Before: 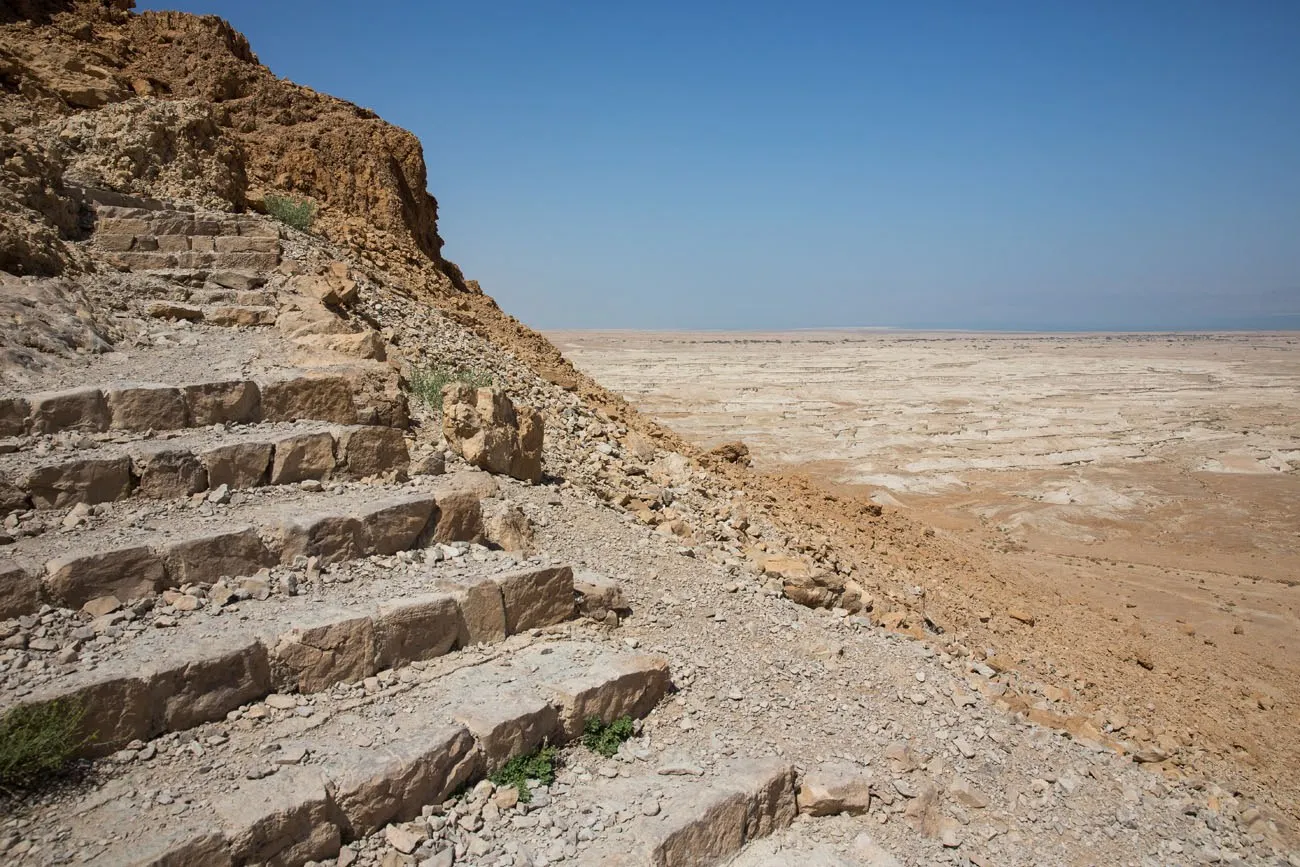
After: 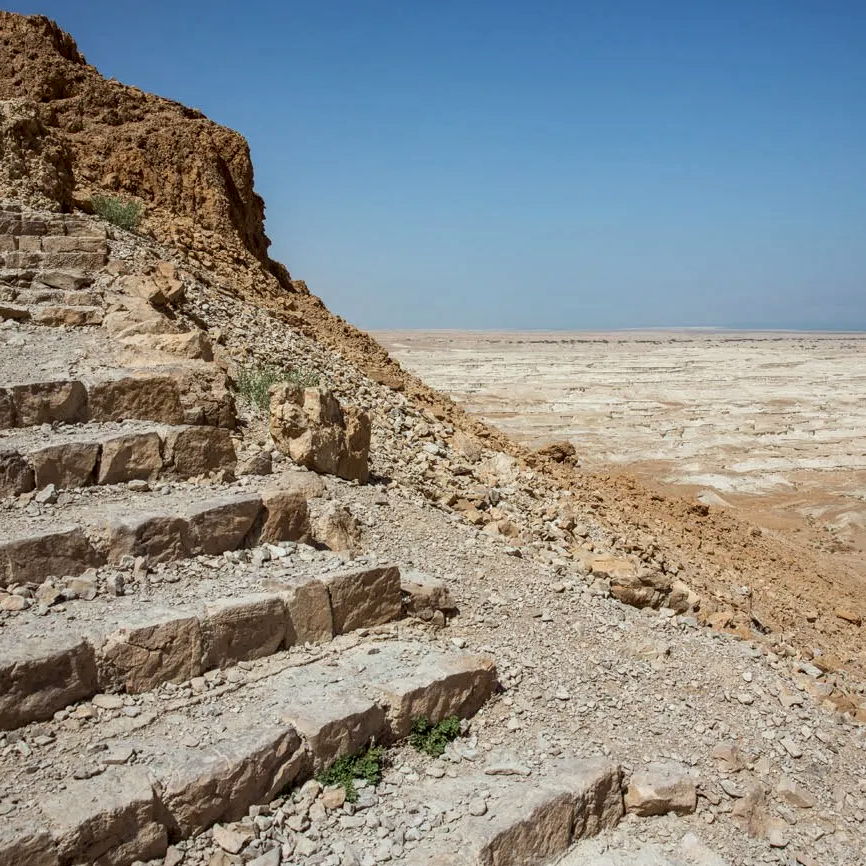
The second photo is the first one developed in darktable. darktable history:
color correction: highlights a* -2.94, highlights b* -1.96, shadows a* 2.04, shadows b* 2.65
crop and rotate: left 13.334%, right 19.983%
local contrast: detail 130%
